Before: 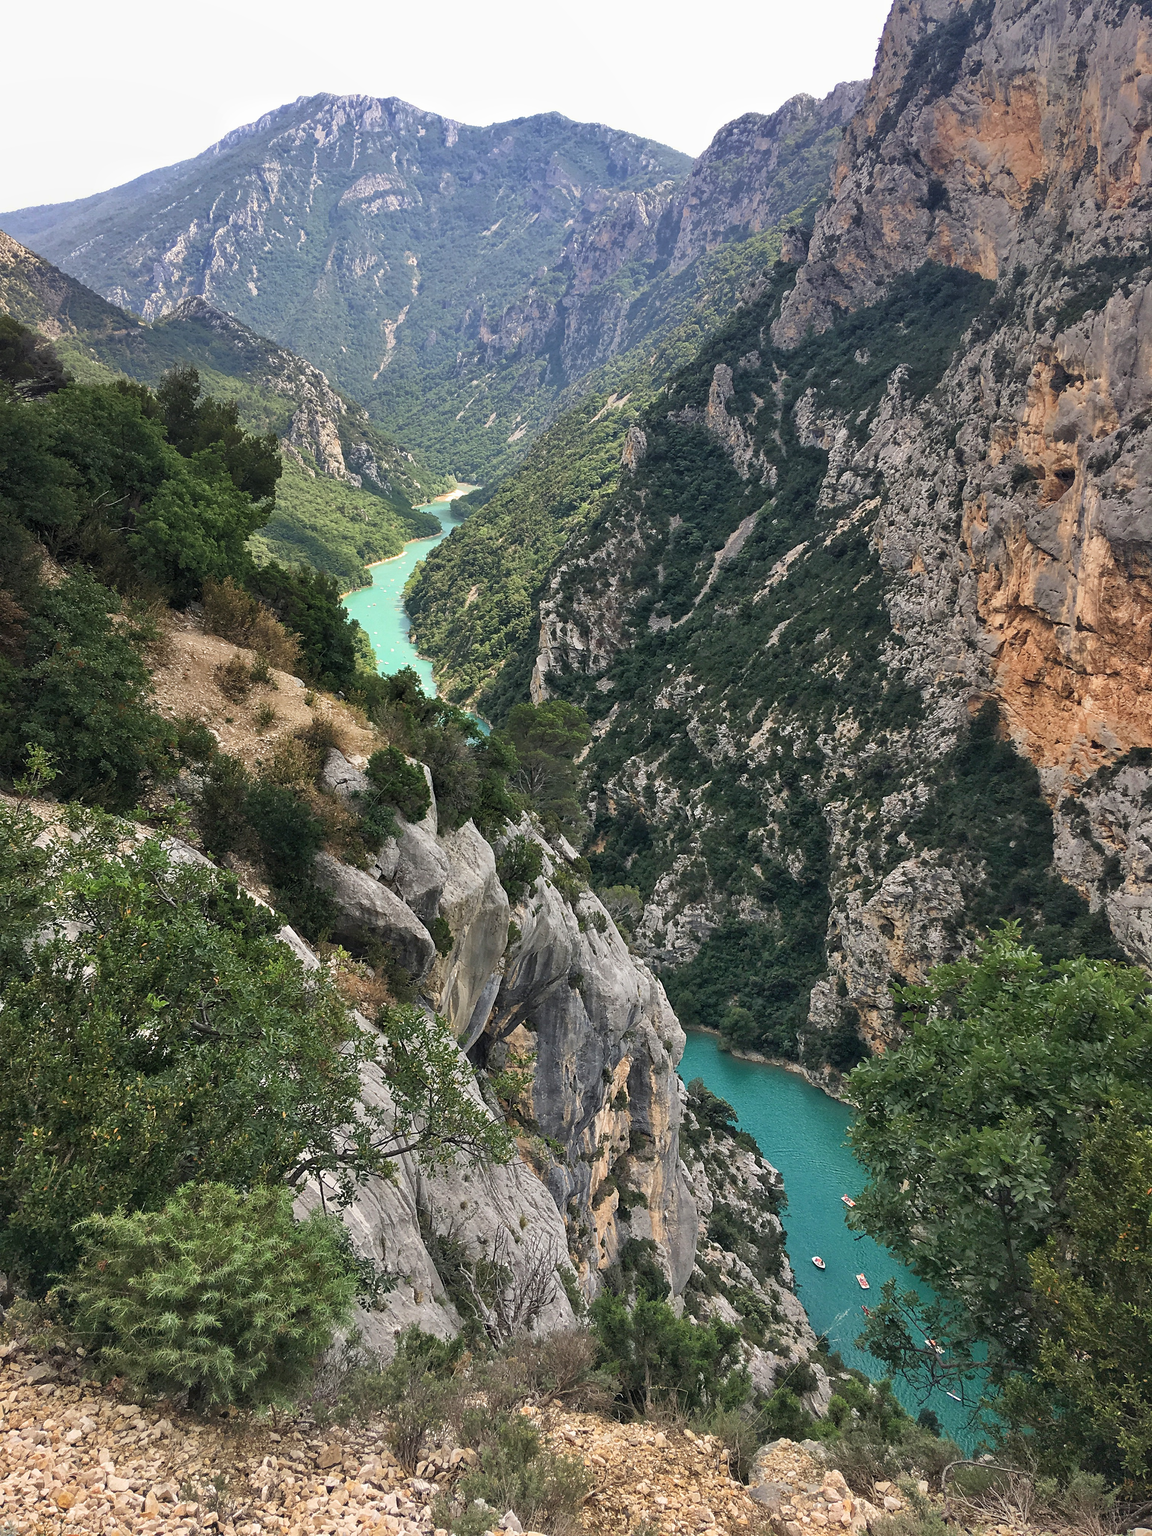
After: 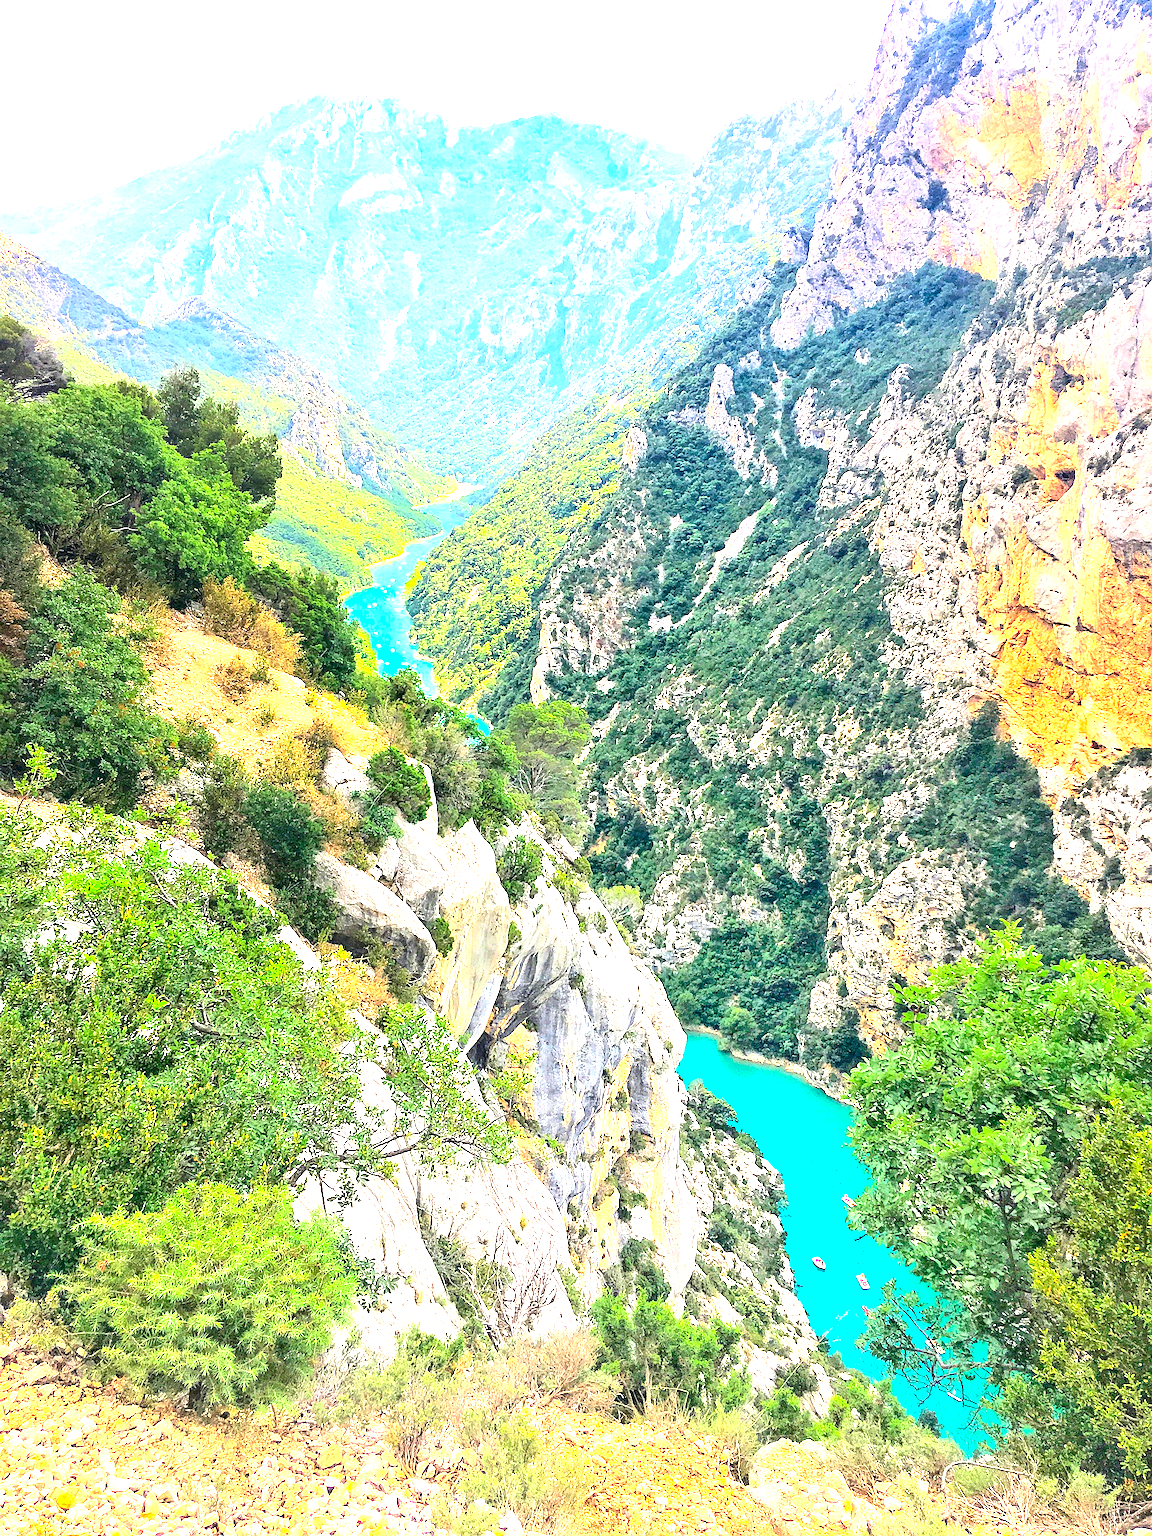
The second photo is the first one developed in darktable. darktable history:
exposure: black level correction 0.001, exposure 2.619 EV, compensate highlight preservation false
contrast brightness saturation: contrast 0.26, brightness 0.014, saturation 0.866
sharpen: on, module defaults
